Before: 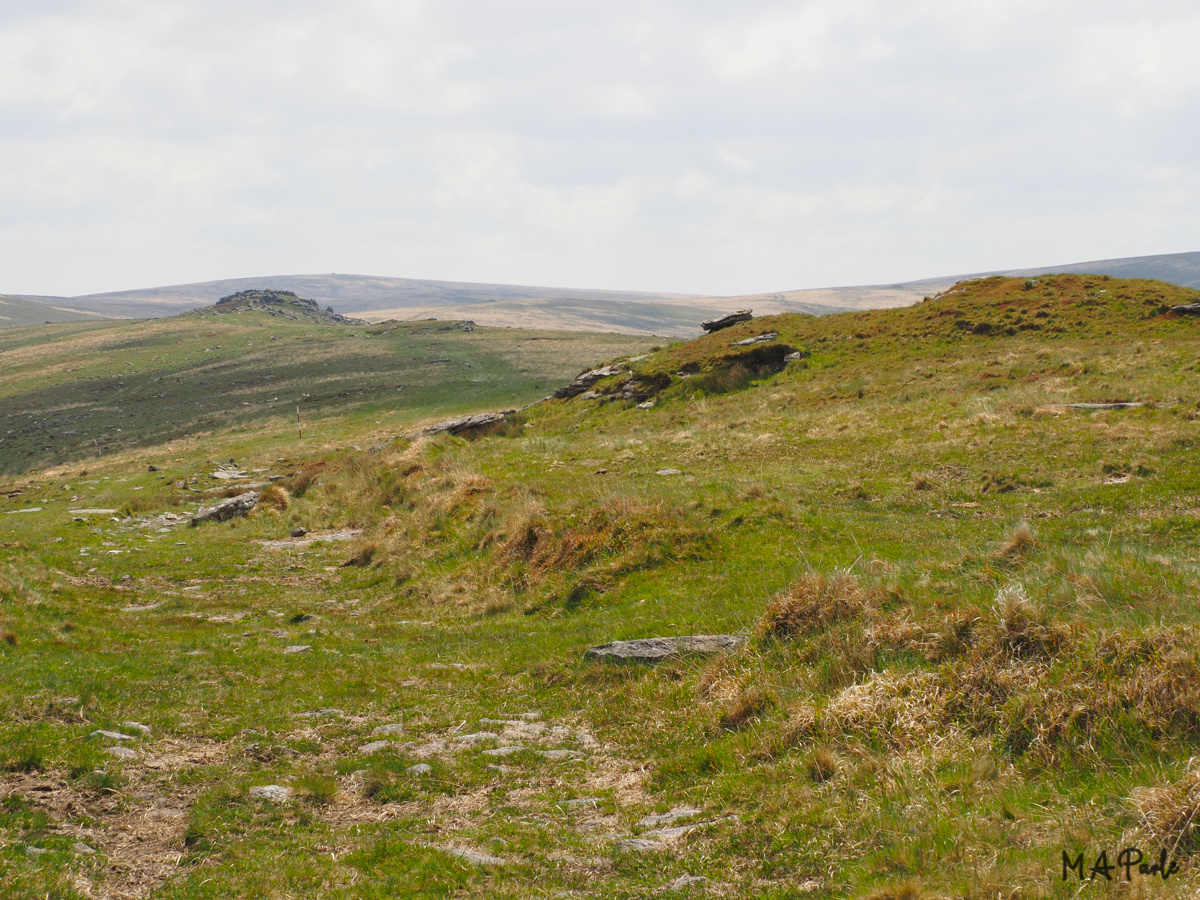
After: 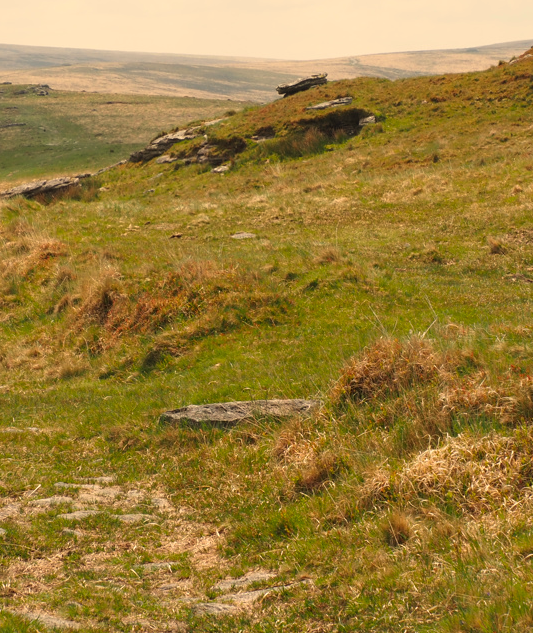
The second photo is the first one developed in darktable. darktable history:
white balance: red 1.123, blue 0.83
crop: left 35.432%, top 26.233%, right 20.145%, bottom 3.432%
